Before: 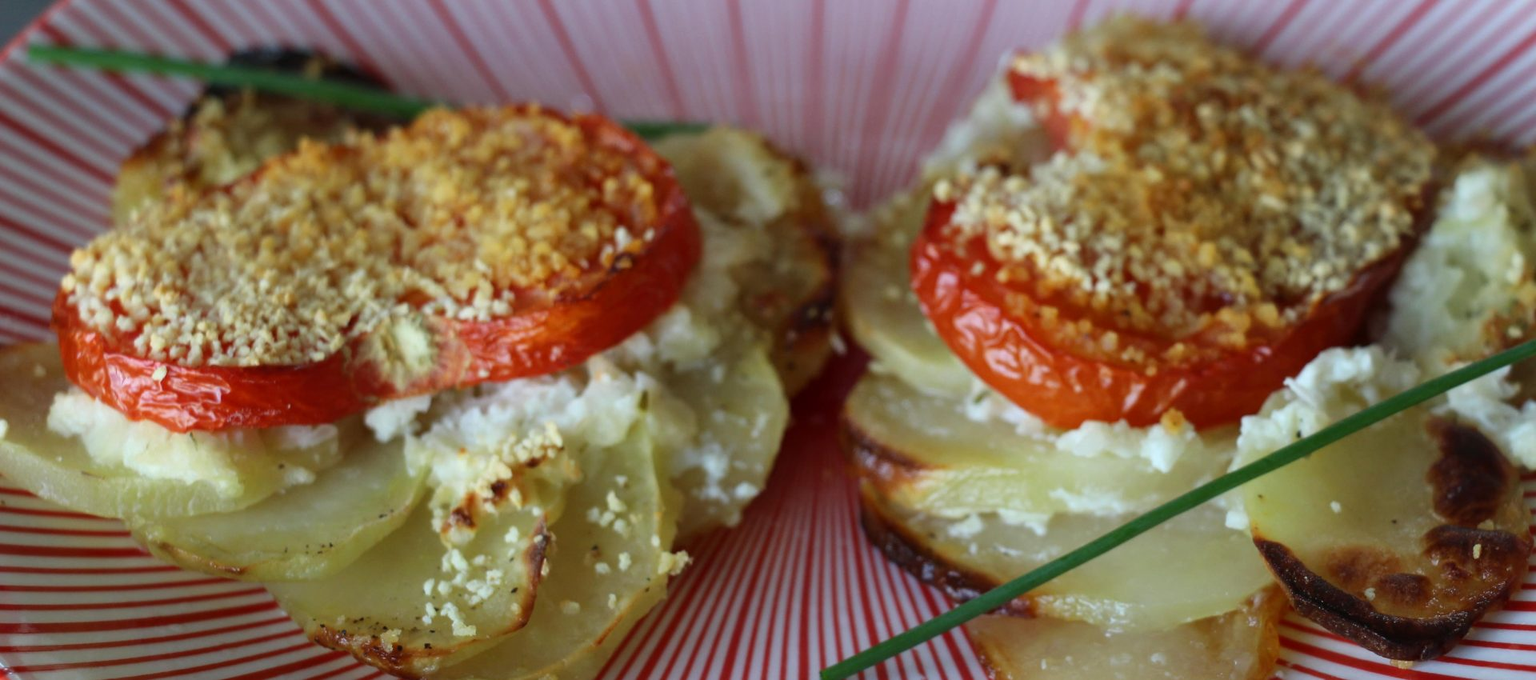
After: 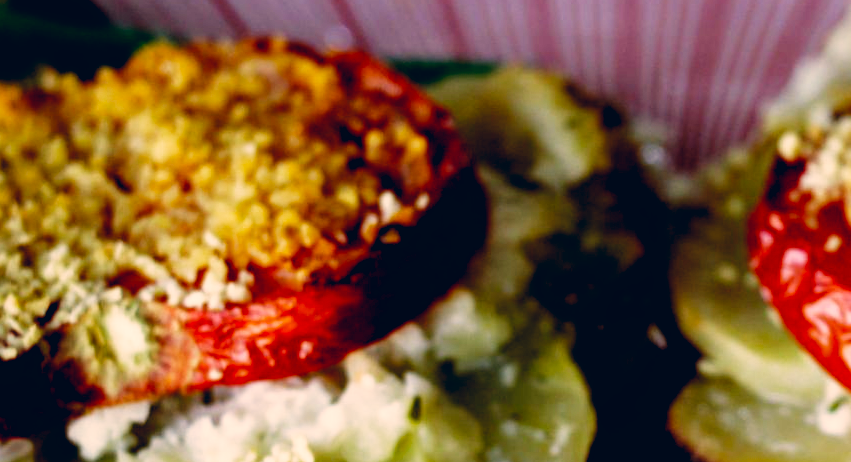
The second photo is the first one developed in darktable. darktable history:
color correction: highlights a* 10.33, highlights b* 14.69, shadows a* -10.18, shadows b* -15.1
filmic rgb: black relative exposure -3.79 EV, white relative exposure 2.41 EV, dynamic range scaling -49.55%, hardness 3.44, latitude 29.59%, contrast 1.795, add noise in highlights 0.002, preserve chrominance no, color science v3 (2019), use custom middle-gray values true, contrast in highlights soft
crop: left 20.264%, top 10.877%, right 35.401%, bottom 34.656%
